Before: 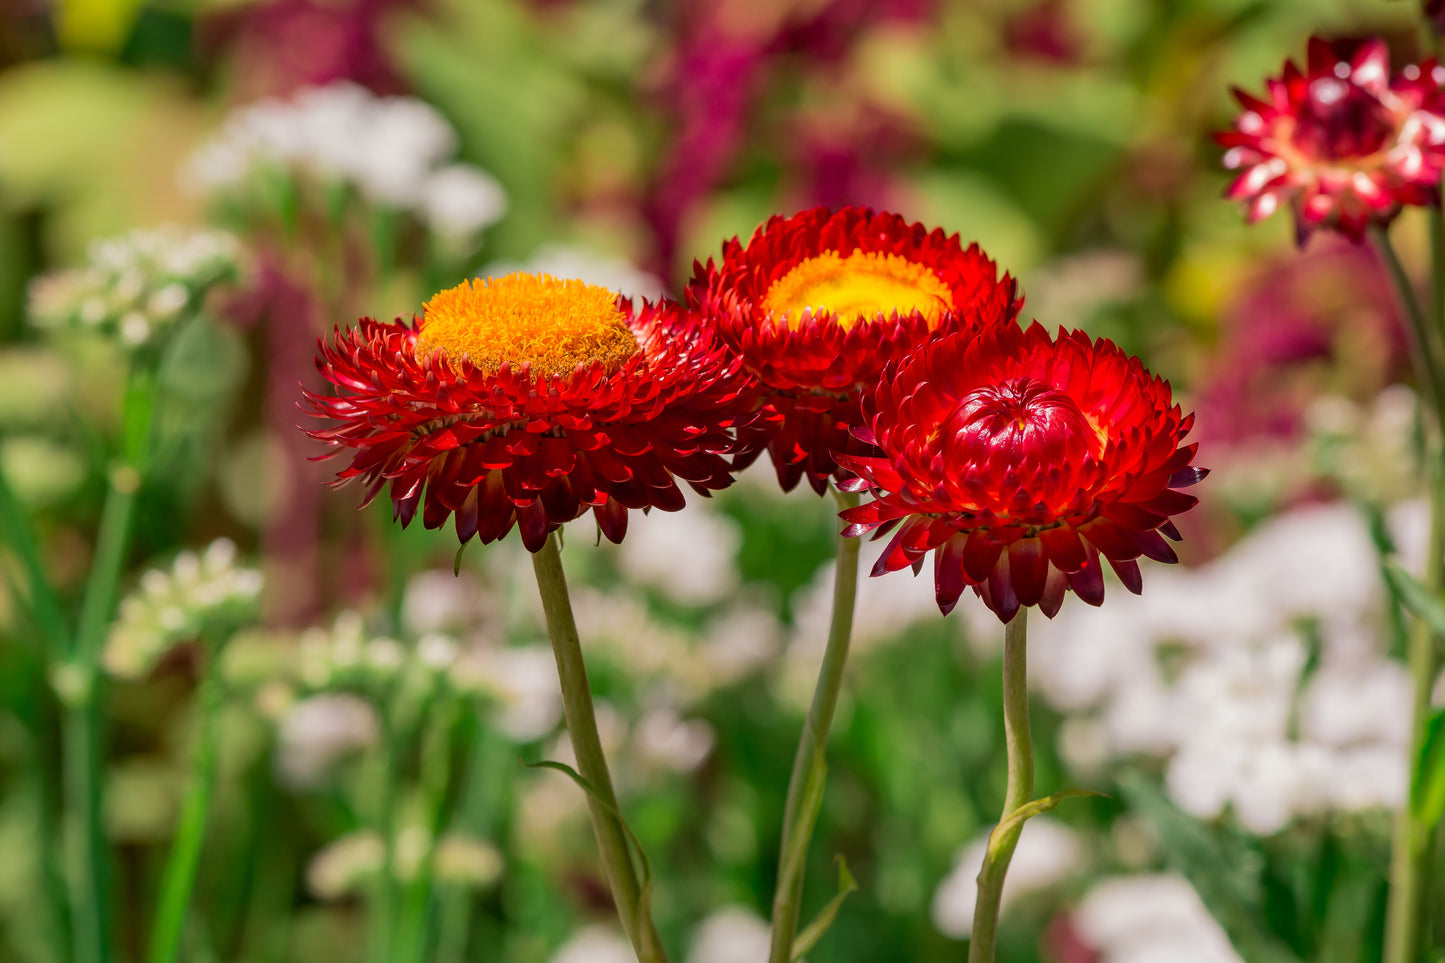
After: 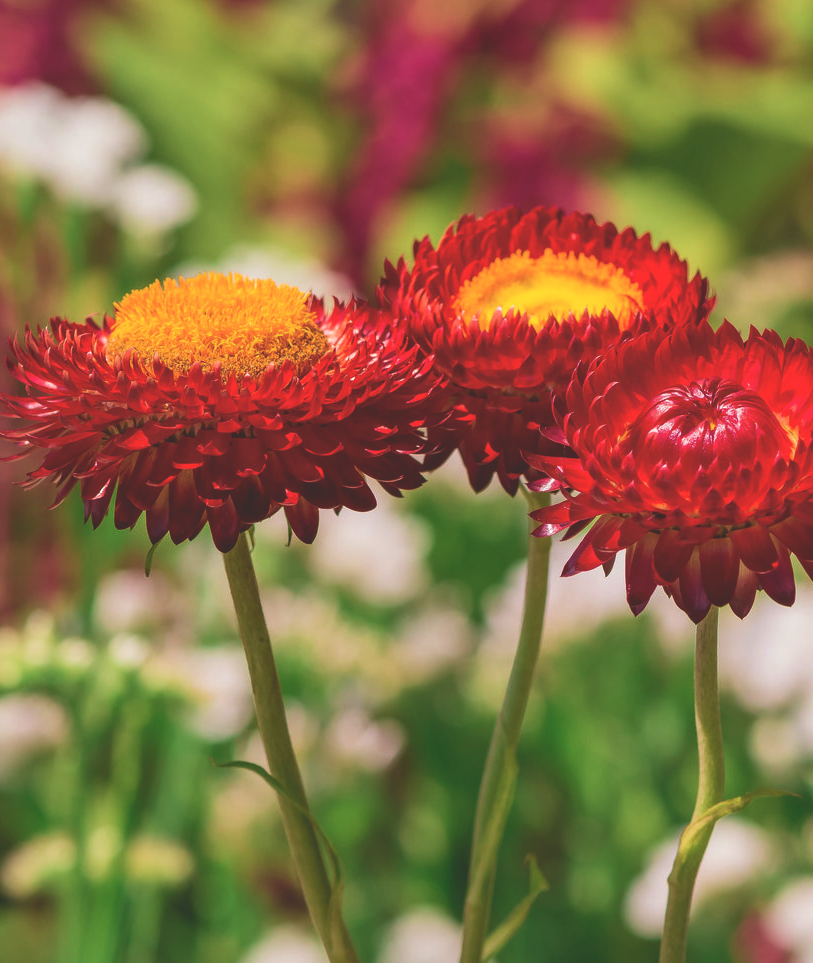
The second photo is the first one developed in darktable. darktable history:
contrast brightness saturation: contrast 0.072
exposure: black level correction -0.027, compensate highlight preservation false
crop: left 21.39%, right 22.345%
velvia: strength 44.73%
